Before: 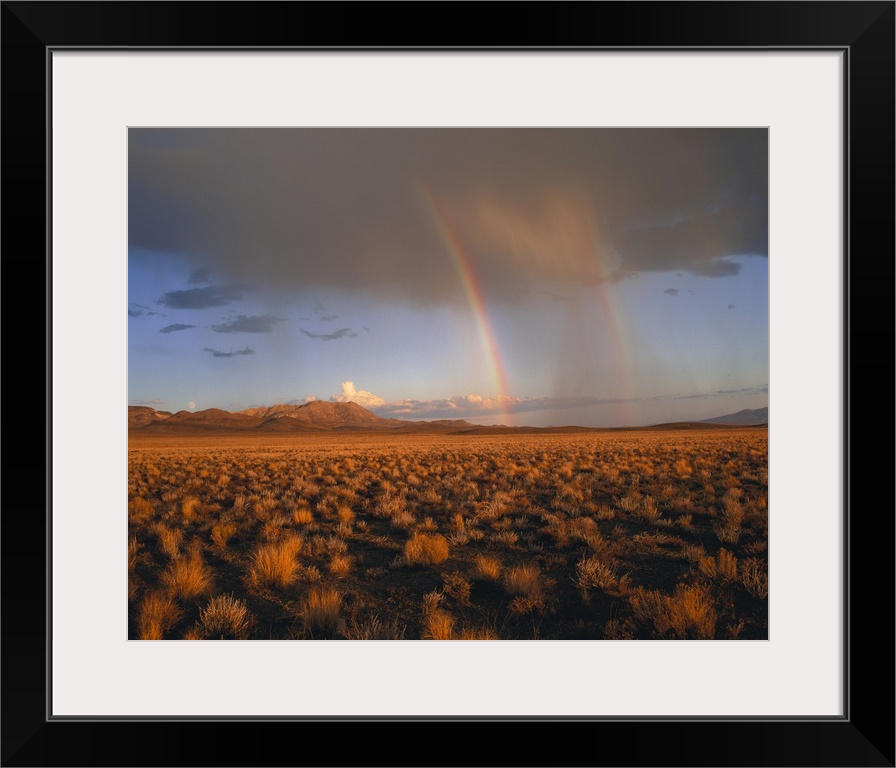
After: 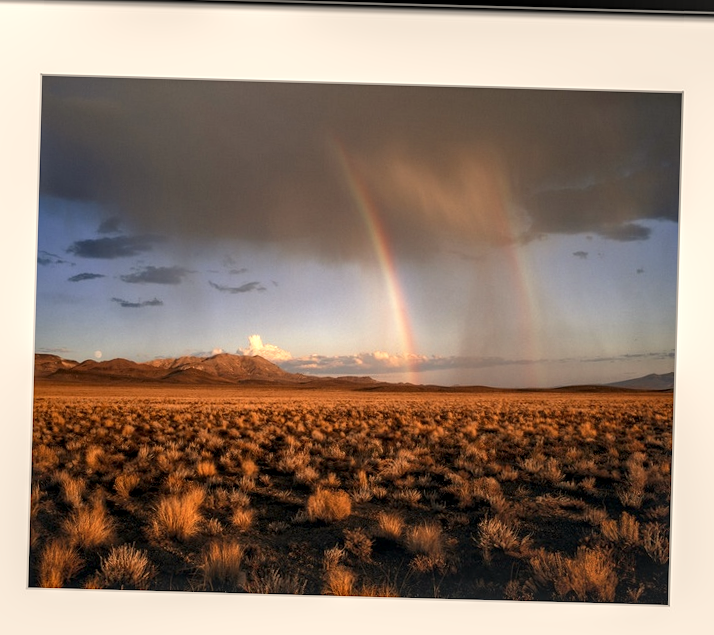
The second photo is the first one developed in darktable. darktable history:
local contrast: highlights 60%, shadows 60%, detail 160%
crop: left 9.929%, top 3.475%, right 9.188%, bottom 9.529%
white balance: red 1.045, blue 0.932
rotate and perspective: rotation 1.57°, crop left 0.018, crop right 0.982, crop top 0.039, crop bottom 0.961
